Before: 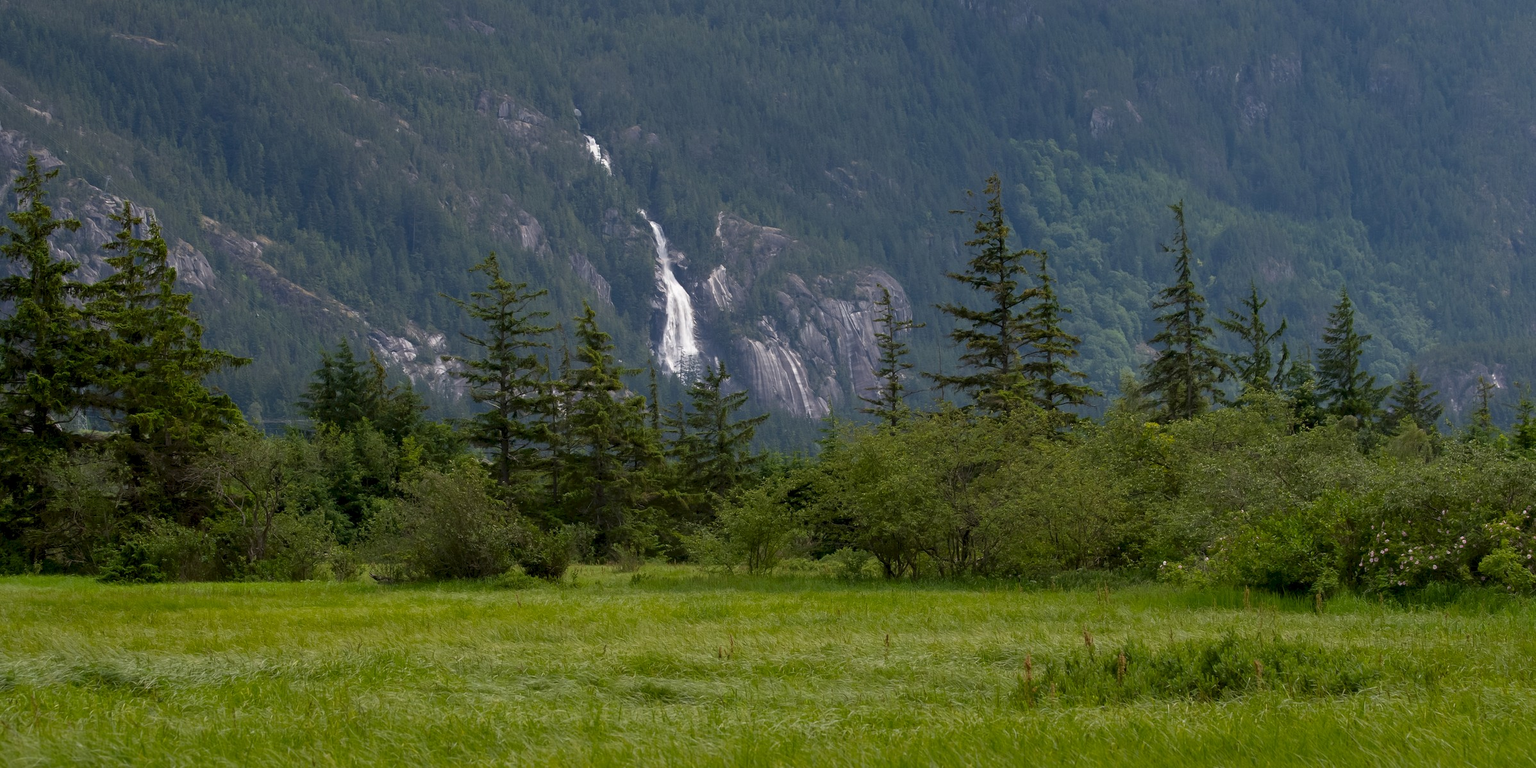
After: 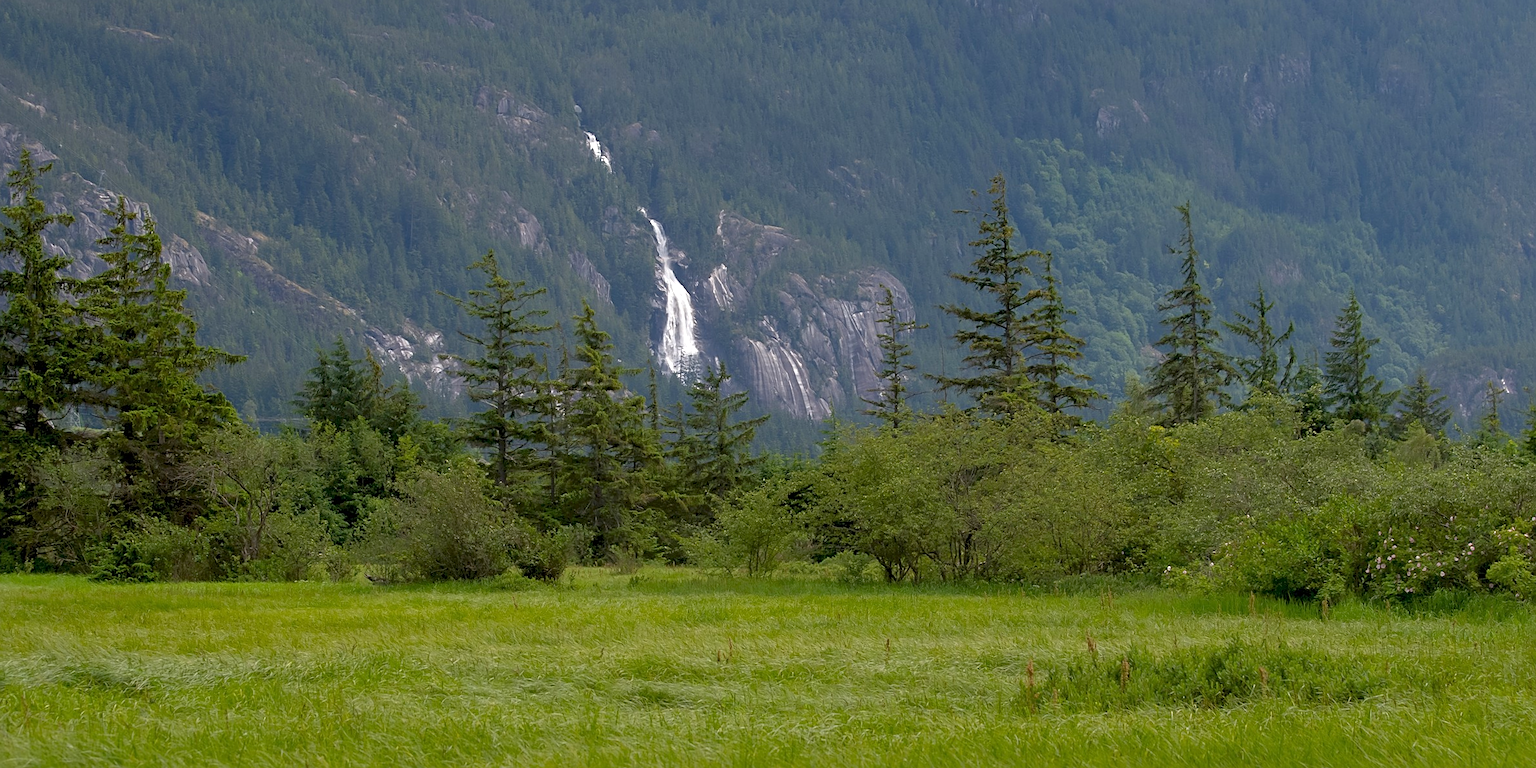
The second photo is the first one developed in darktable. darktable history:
crop and rotate: angle -0.331°
exposure: exposure 0.61 EV, compensate highlight preservation false
sharpen: on, module defaults
tone equalizer: -8 EV 0.247 EV, -7 EV 0.393 EV, -6 EV 0.424 EV, -5 EV 0.212 EV, -3 EV -0.276 EV, -2 EV -0.397 EV, -1 EV -0.396 EV, +0 EV -0.266 EV, edges refinement/feathering 500, mask exposure compensation -1.57 EV, preserve details no
